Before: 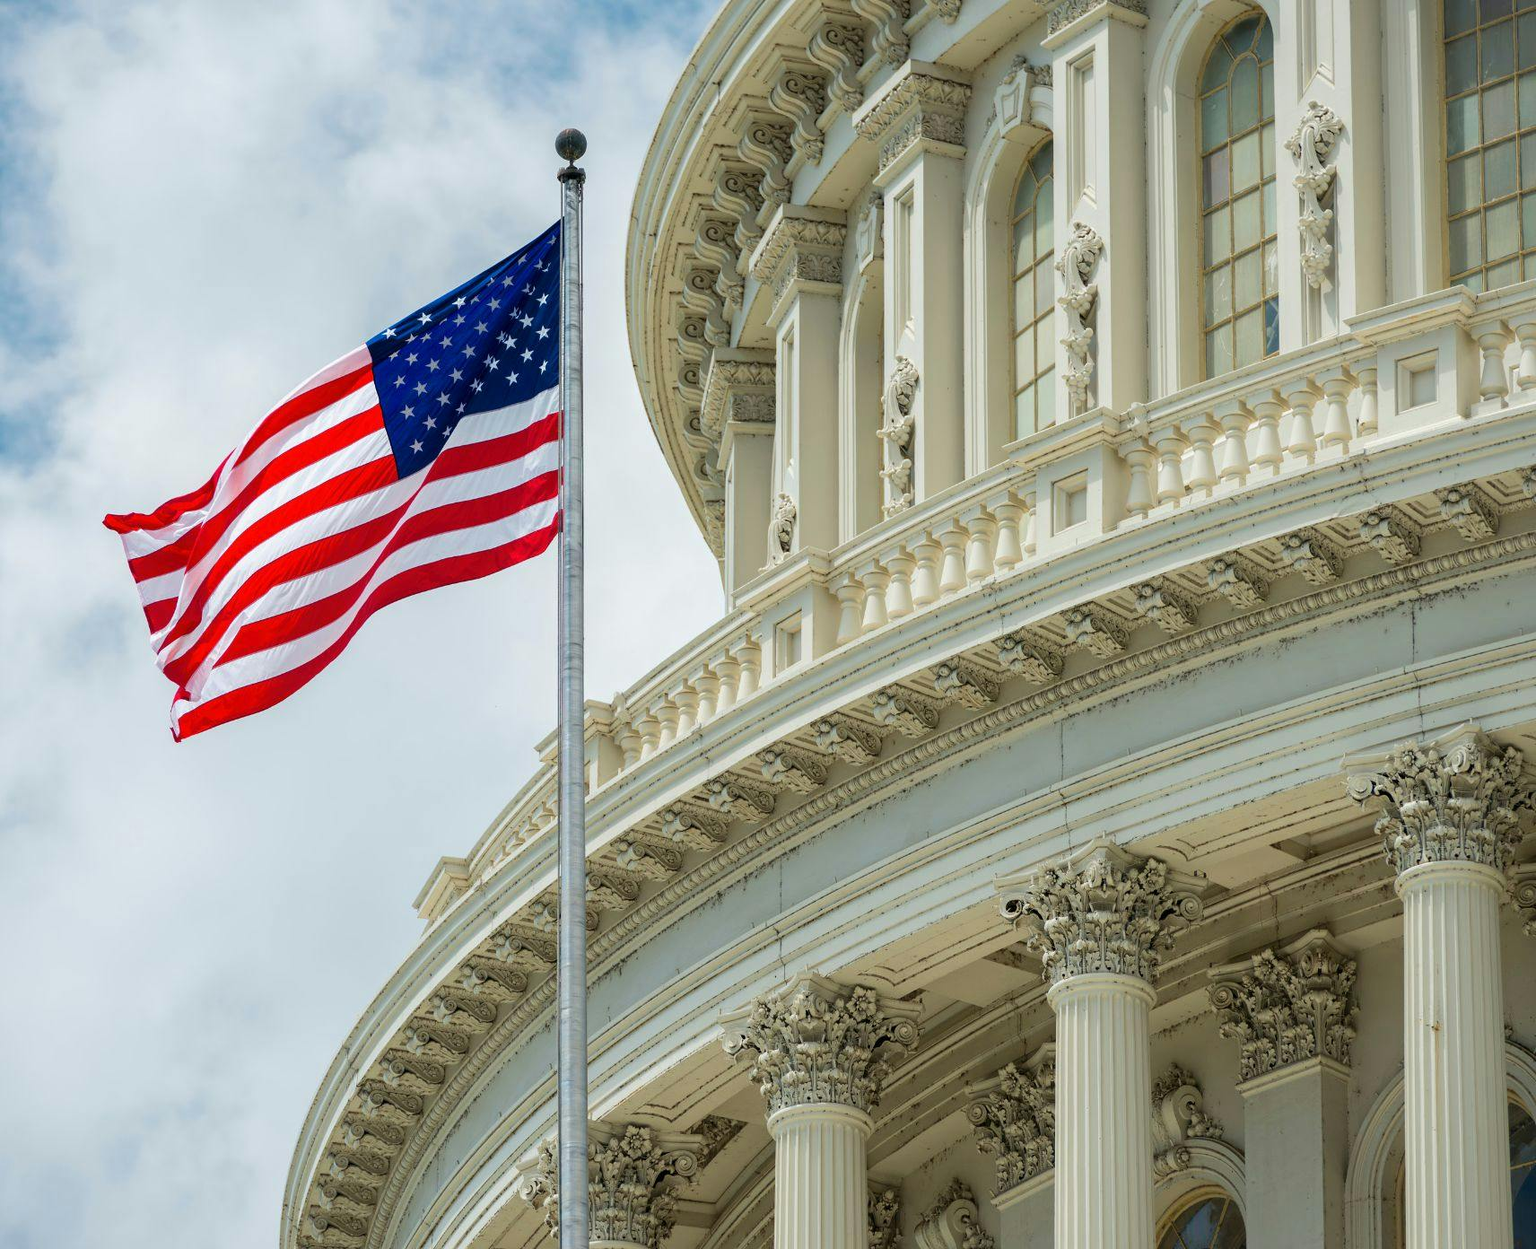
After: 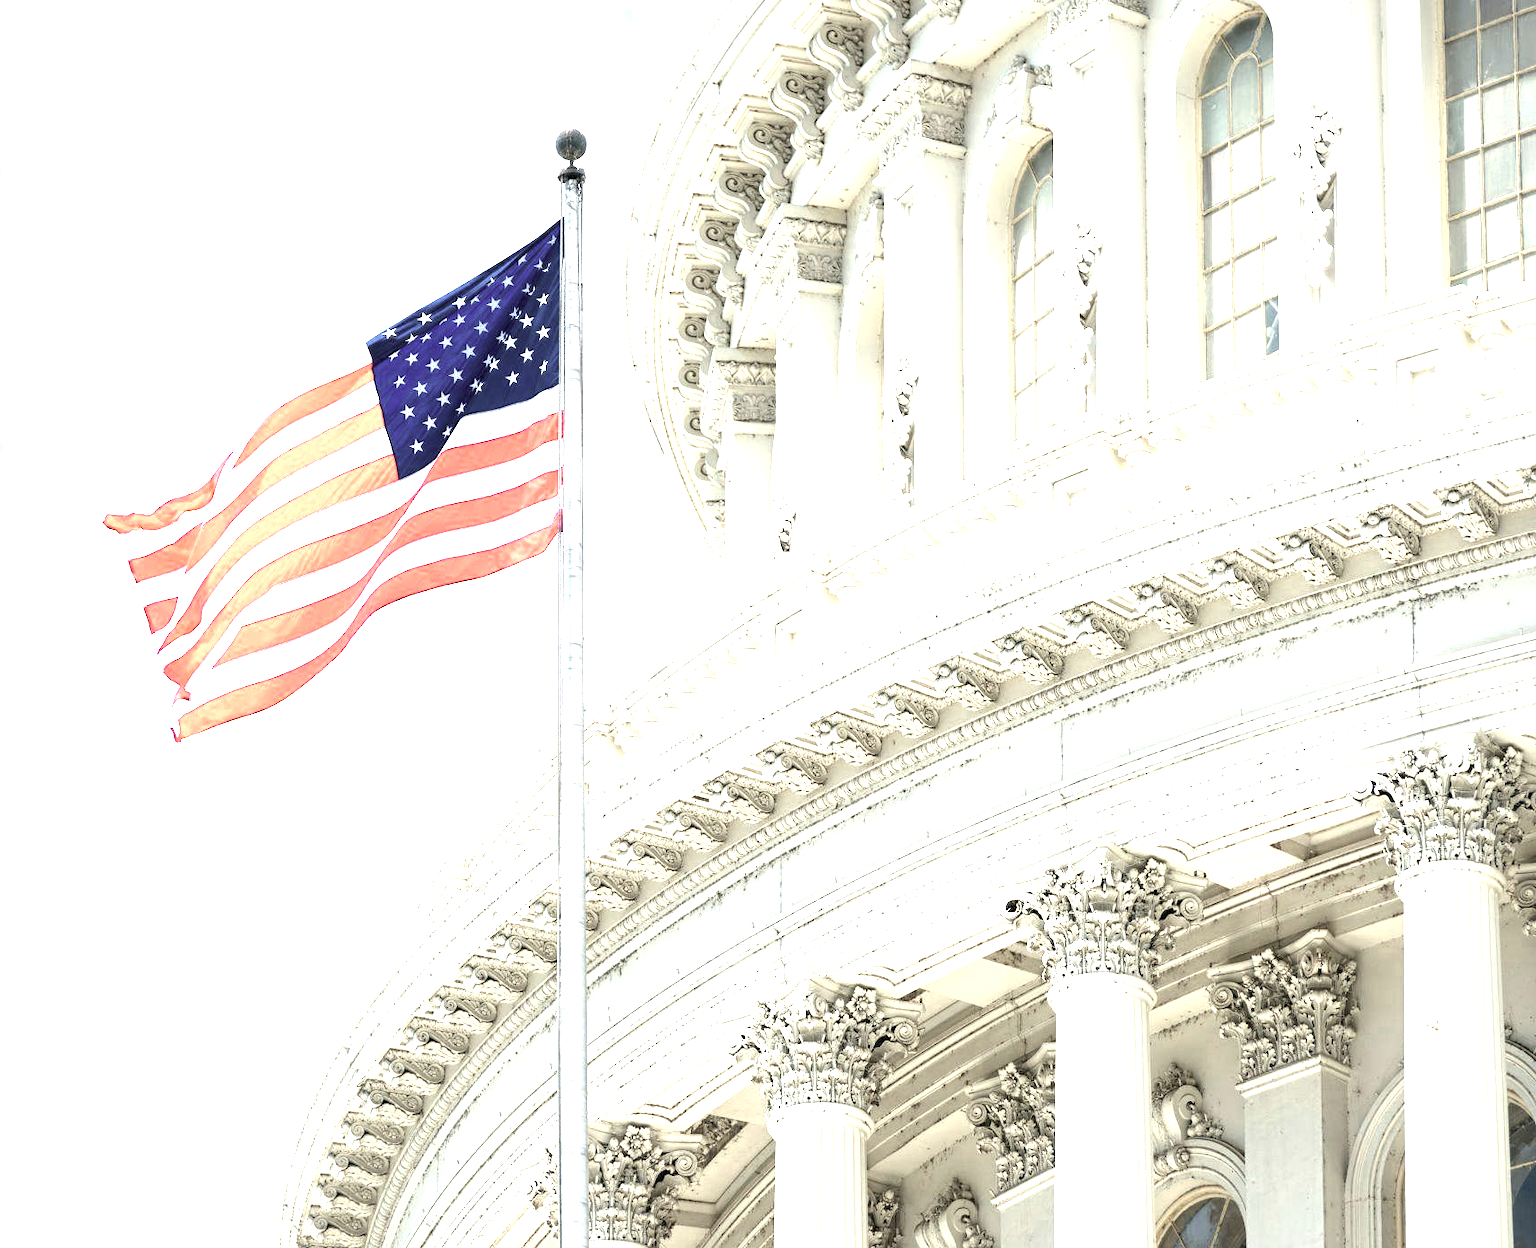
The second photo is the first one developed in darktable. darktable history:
color zones: curves: ch0 [(0, 0.6) (0.129, 0.585) (0.193, 0.596) (0.429, 0.5) (0.571, 0.5) (0.714, 0.5) (0.857, 0.5) (1, 0.6)]; ch1 [(0, 0.453) (0.112, 0.245) (0.213, 0.252) (0.429, 0.233) (0.571, 0.231) (0.683, 0.242) (0.857, 0.296) (1, 0.453)]
exposure: exposure 2 EV, compensate exposure bias true, compensate highlight preservation false
